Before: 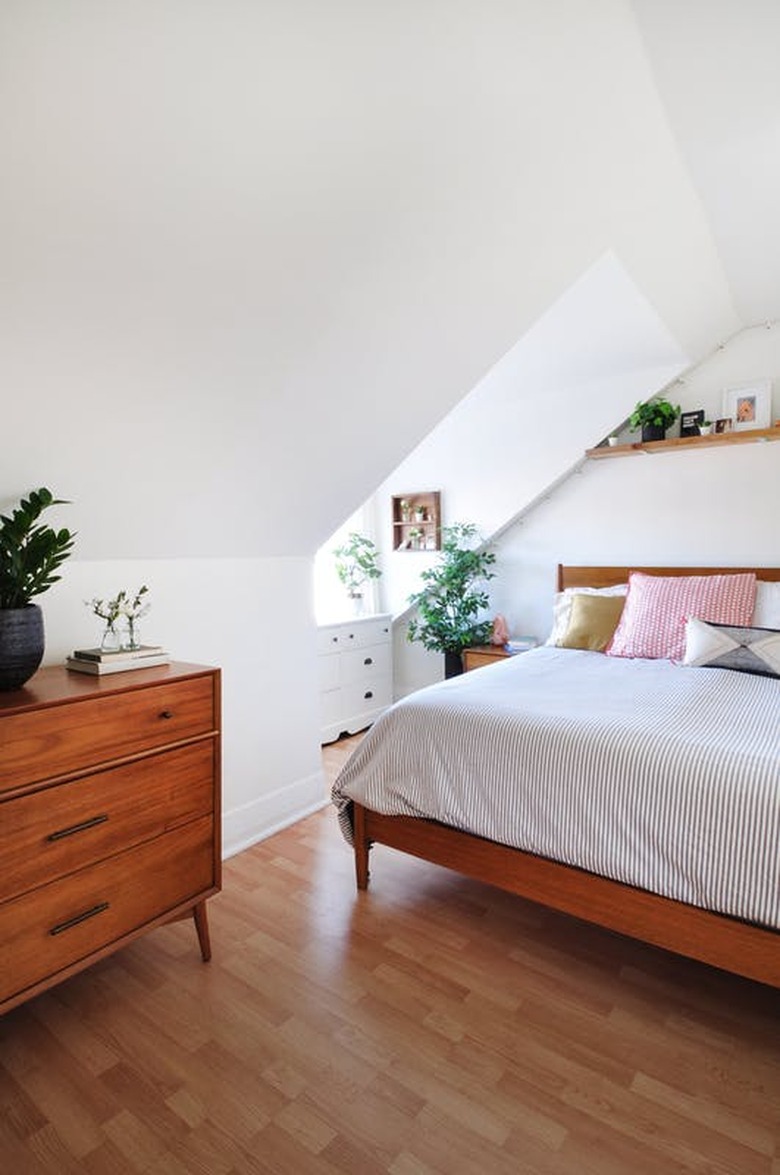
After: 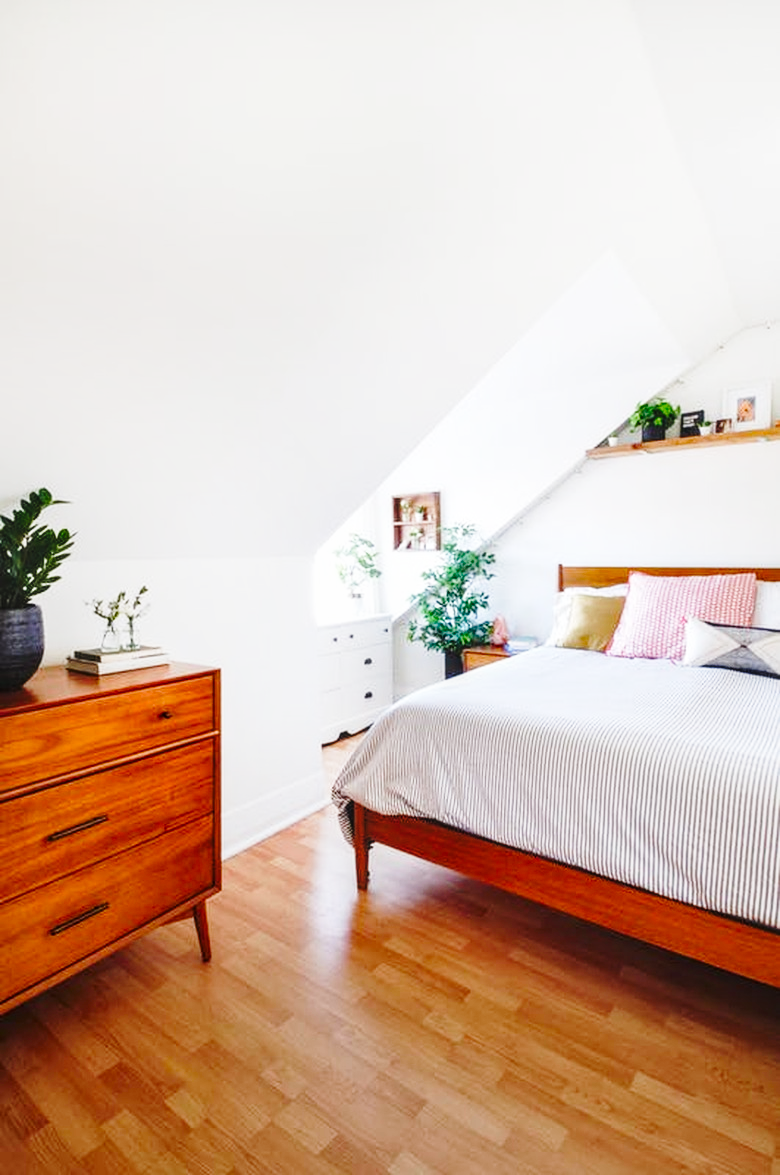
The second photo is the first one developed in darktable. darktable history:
local contrast: detail 115%
base curve: curves: ch0 [(0, 0) (0.028, 0.03) (0.121, 0.232) (0.46, 0.748) (0.859, 0.968) (1, 1)], preserve colors none
color balance rgb: perceptual saturation grading › global saturation 20%, perceptual saturation grading › highlights -25%, perceptual saturation grading › shadows 25%
